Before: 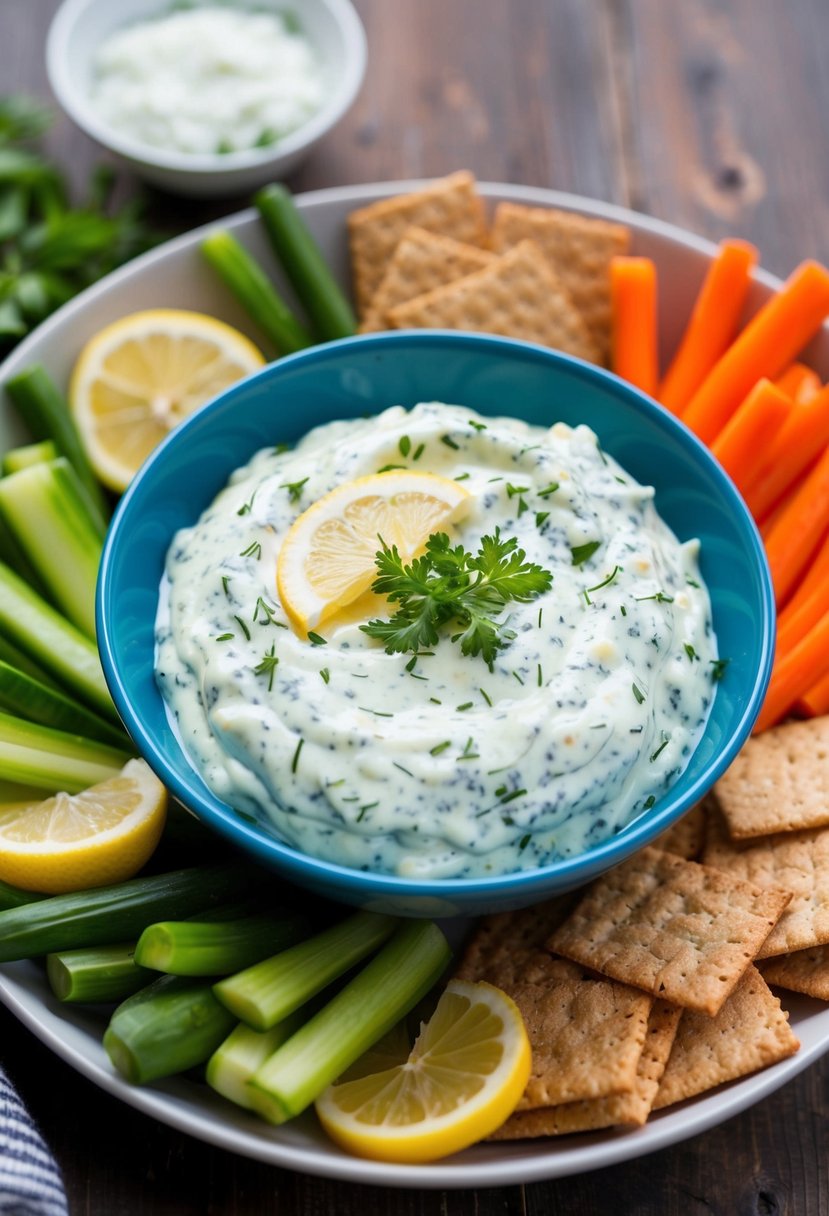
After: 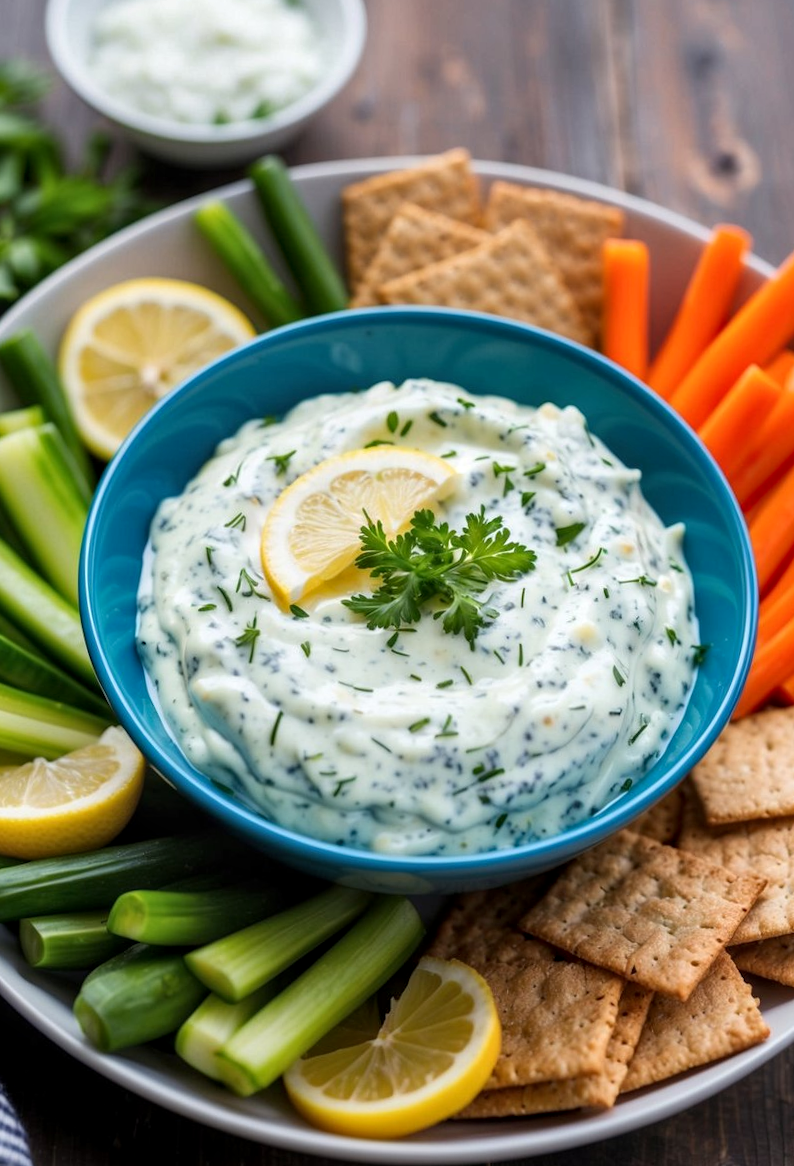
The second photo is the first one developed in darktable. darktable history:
crop and rotate: angle -1.69°
local contrast: on, module defaults
